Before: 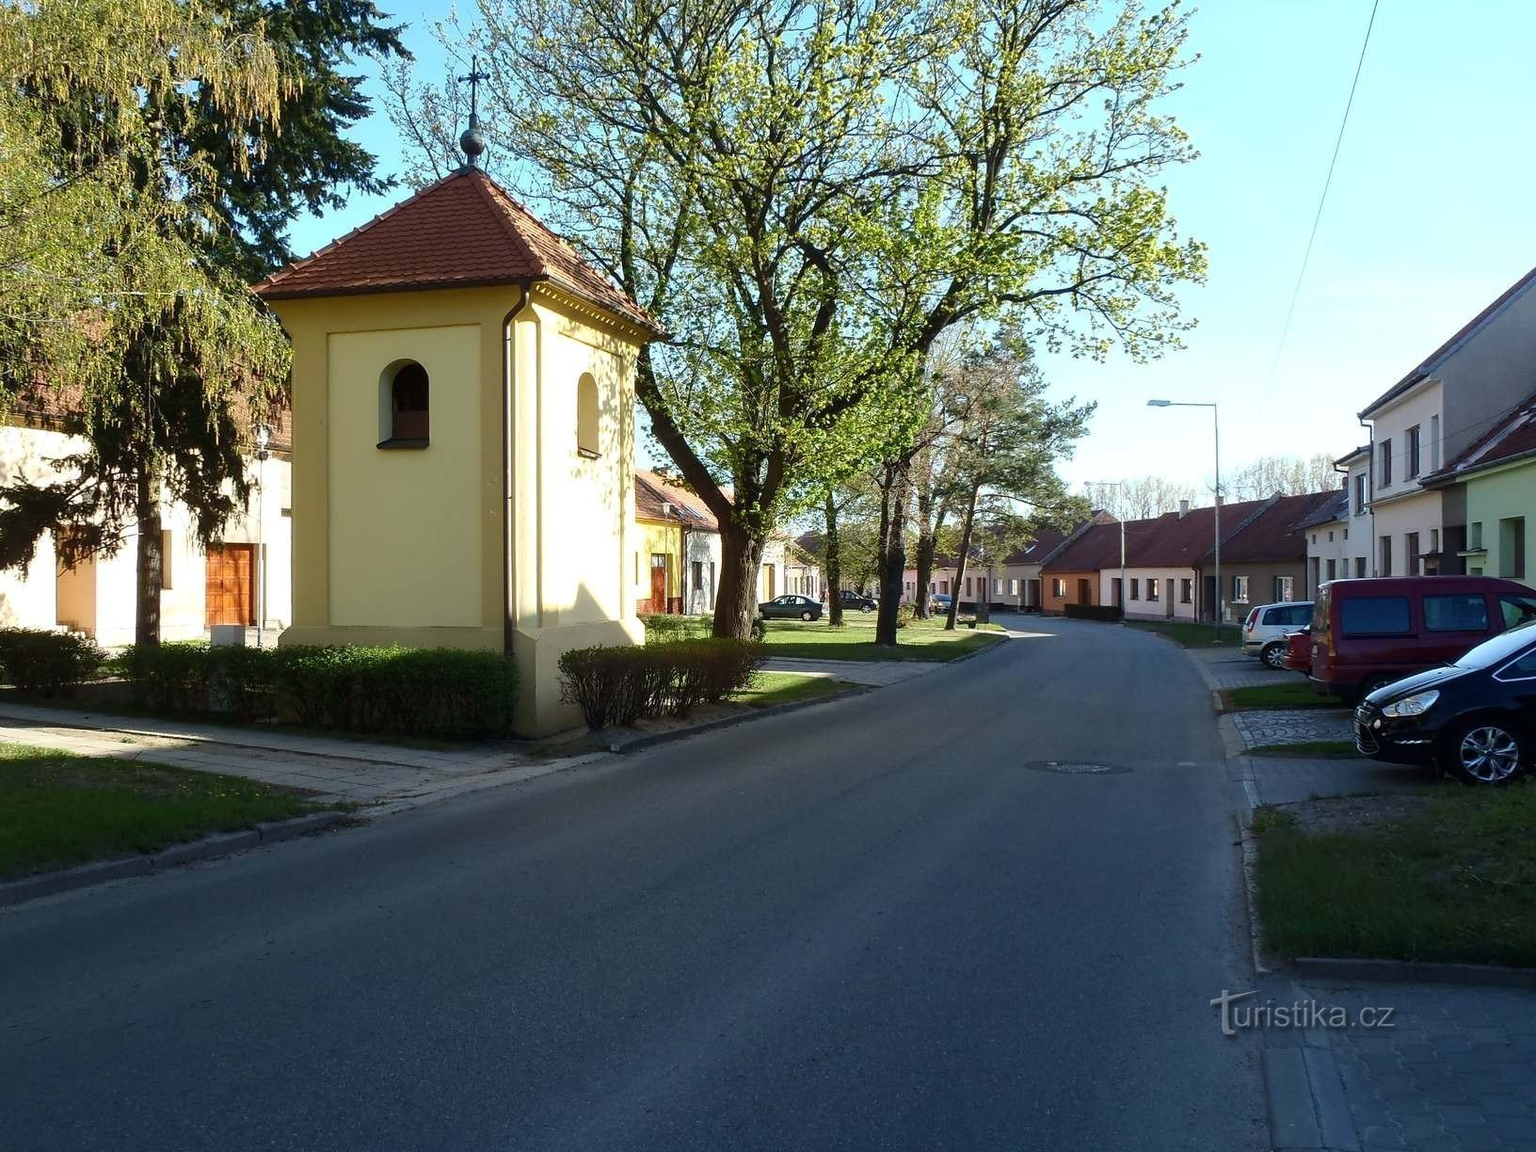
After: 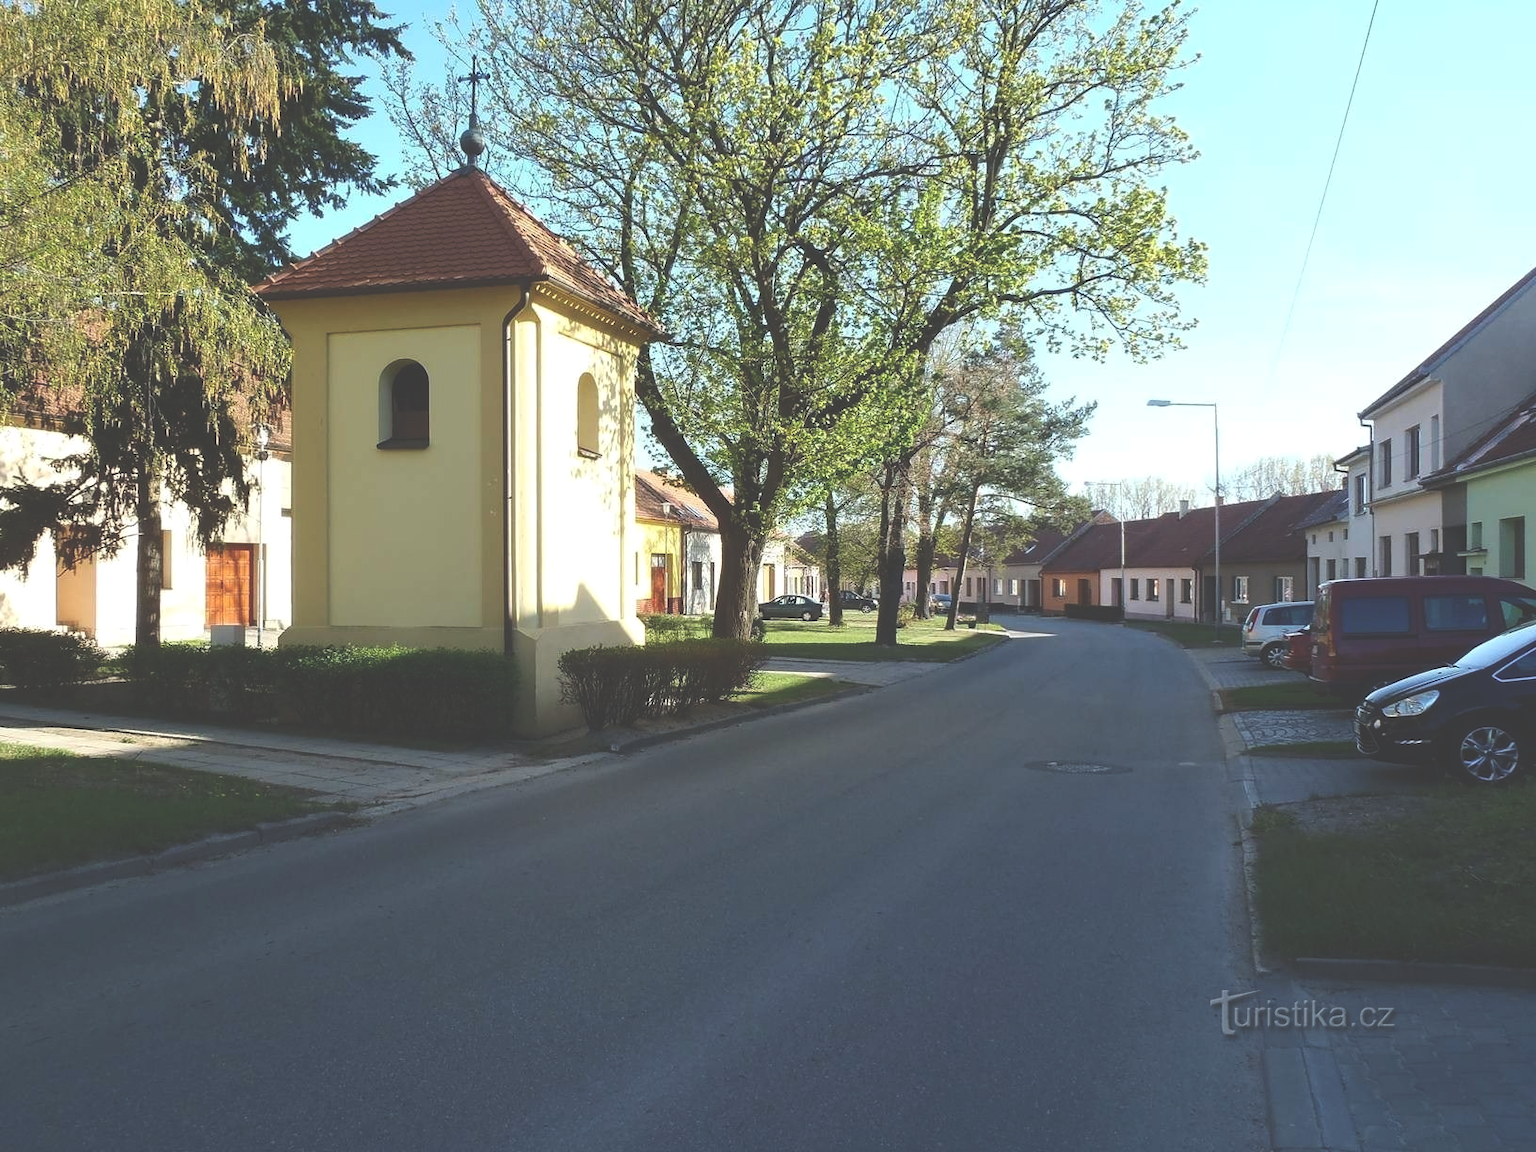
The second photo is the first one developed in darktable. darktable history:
exposure: black level correction -0.042, exposure 0.062 EV, compensate exposure bias true, compensate highlight preservation false
